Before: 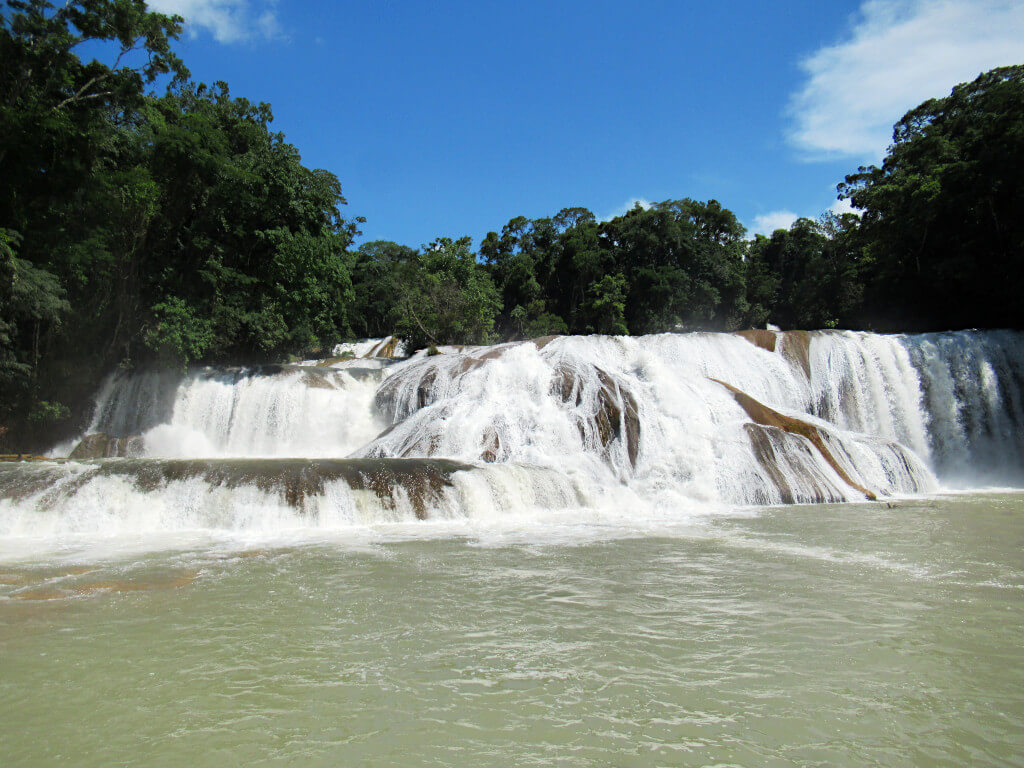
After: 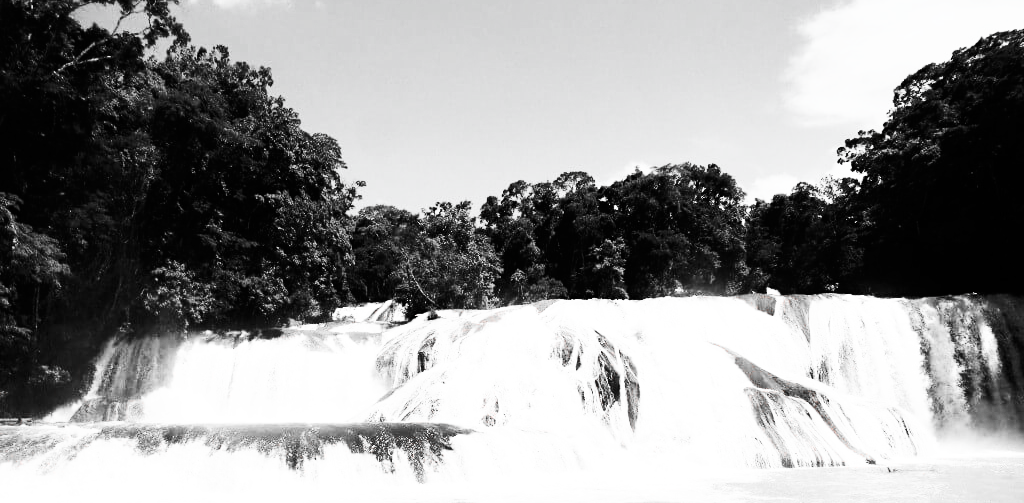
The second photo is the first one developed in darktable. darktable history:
contrast brightness saturation: contrast 0.253, saturation -0.31
color zones: curves: ch1 [(0, 0.006) (0.094, 0.285) (0.171, 0.001) (0.429, 0.001) (0.571, 0.003) (0.714, 0.004) (0.857, 0.004) (1, 0.006)]
crop and rotate: top 4.745%, bottom 29.667%
base curve: curves: ch0 [(0, 0) (0.007, 0.004) (0.027, 0.03) (0.046, 0.07) (0.207, 0.54) (0.442, 0.872) (0.673, 0.972) (1, 1)]
